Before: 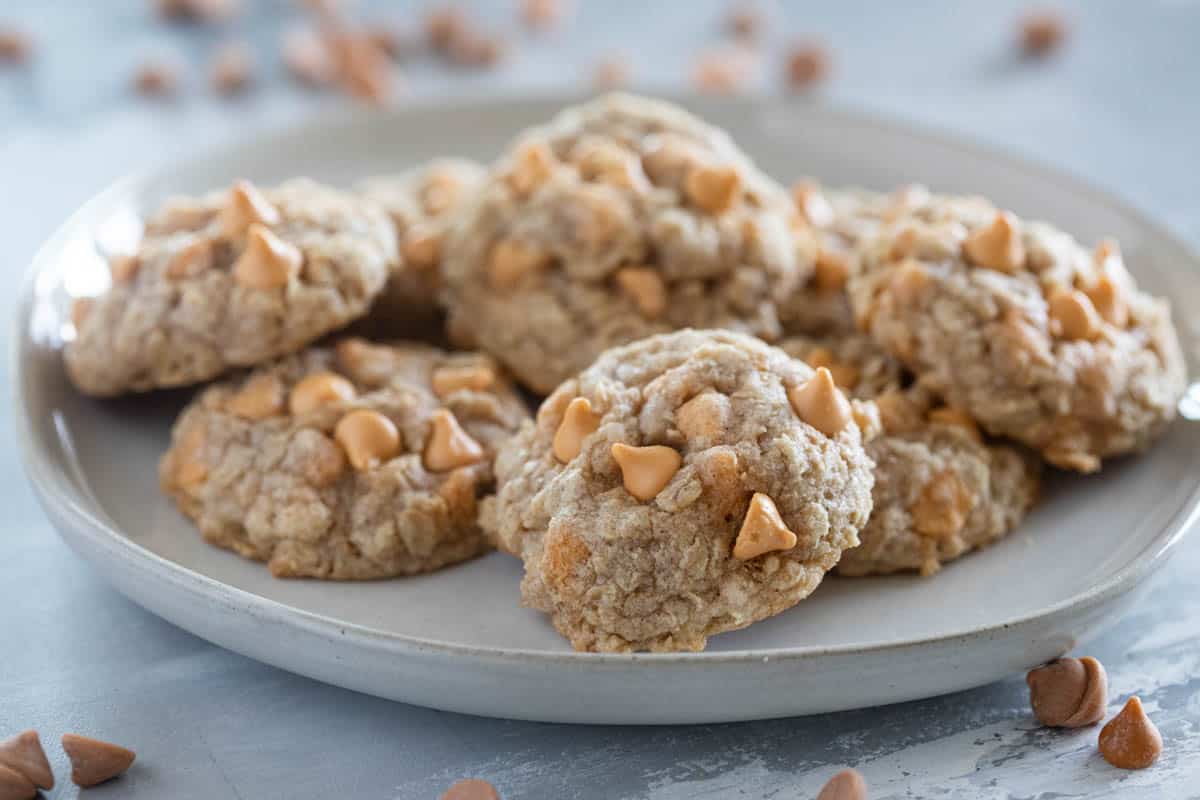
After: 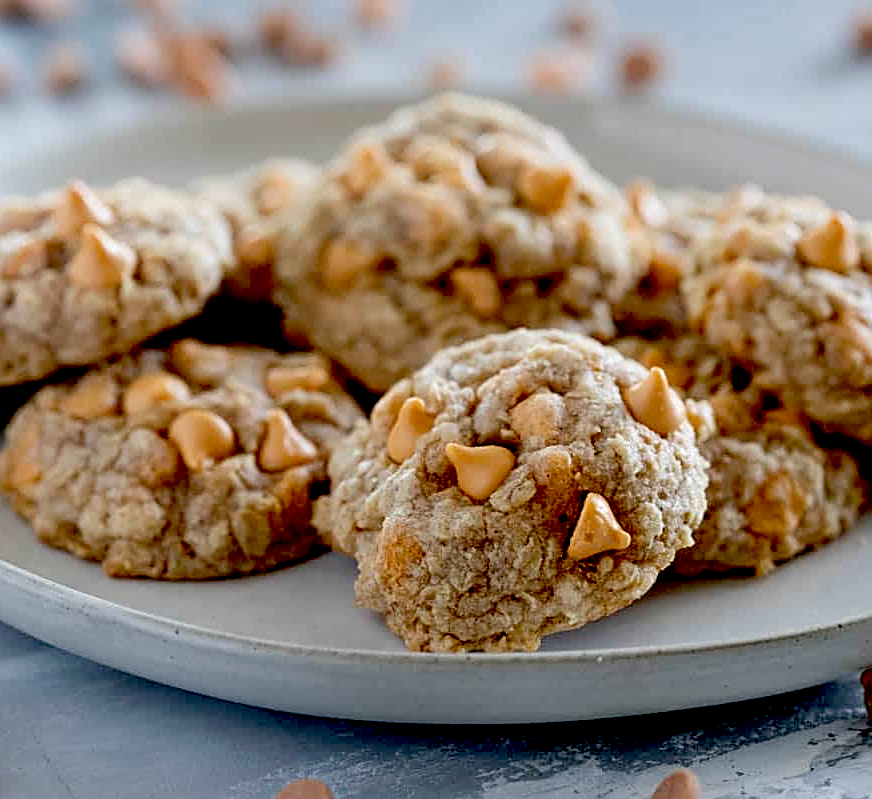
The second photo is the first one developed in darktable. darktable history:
sharpen: on, module defaults
exposure: black level correction 0.057, compensate highlight preservation false
tone equalizer: edges refinement/feathering 500, mask exposure compensation -1.57 EV, preserve details no
crop: left 13.895%, right 13.411%
